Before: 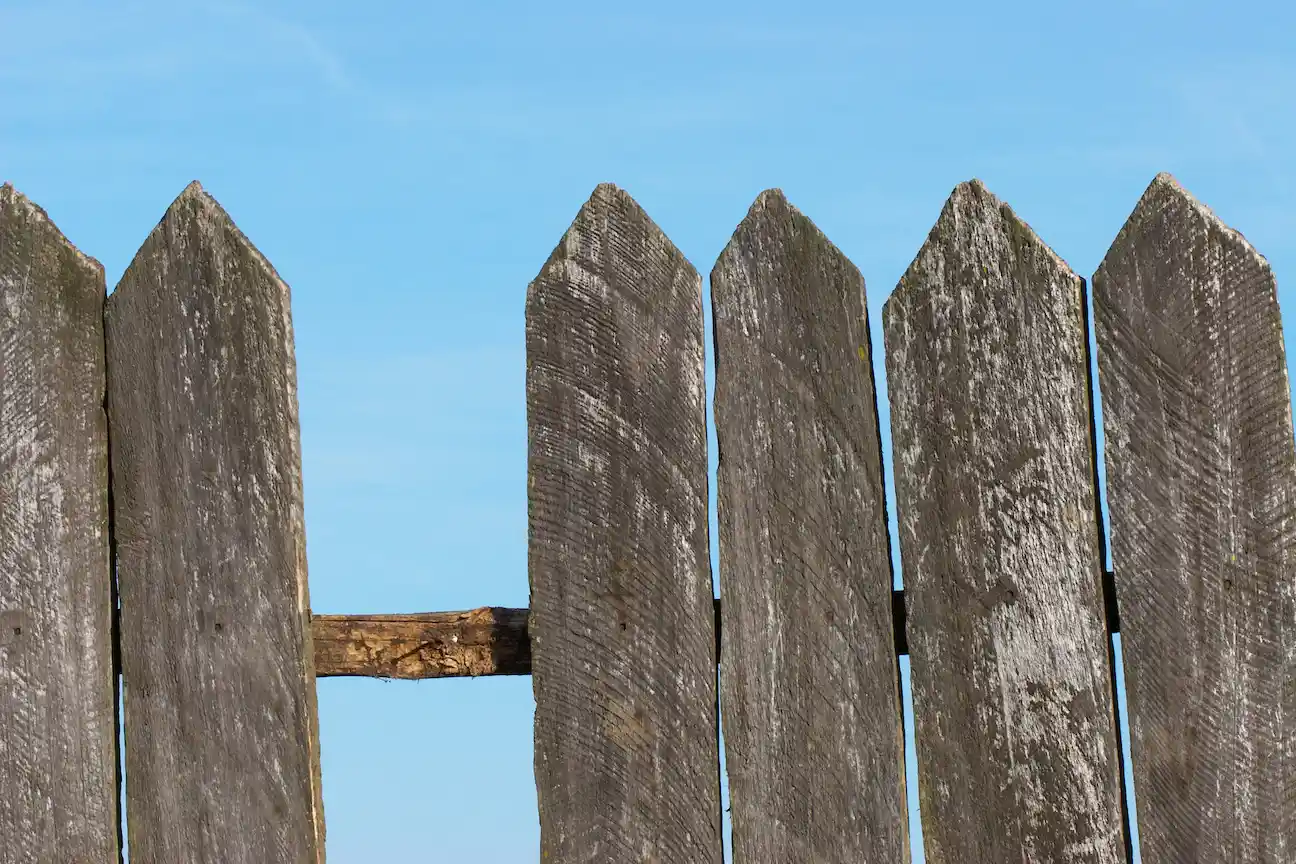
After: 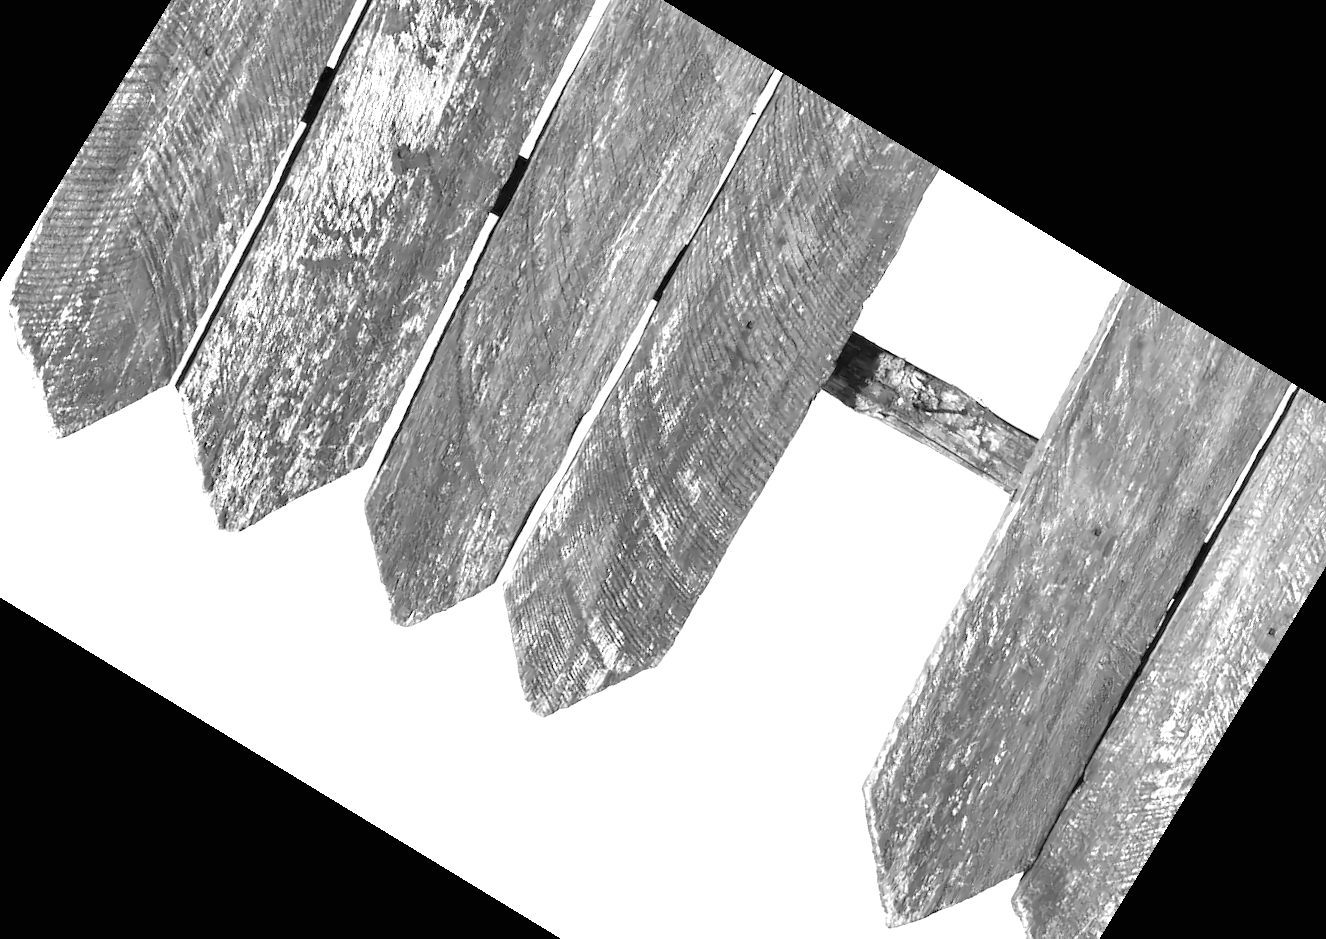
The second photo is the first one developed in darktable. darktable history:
rotate and perspective: rotation -0.45°, automatic cropping original format, crop left 0.008, crop right 0.992, crop top 0.012, crop bottom 0.988
exposure: black level correction 0, exposure 1.379 EV, compensate exposure bias true, compensate highlight preservation false
crop and rotate: angle 148.68°, left 9.111%, top 15.603%, right 4.588%, bottom 17.041%
monochrome: on, module defaults
